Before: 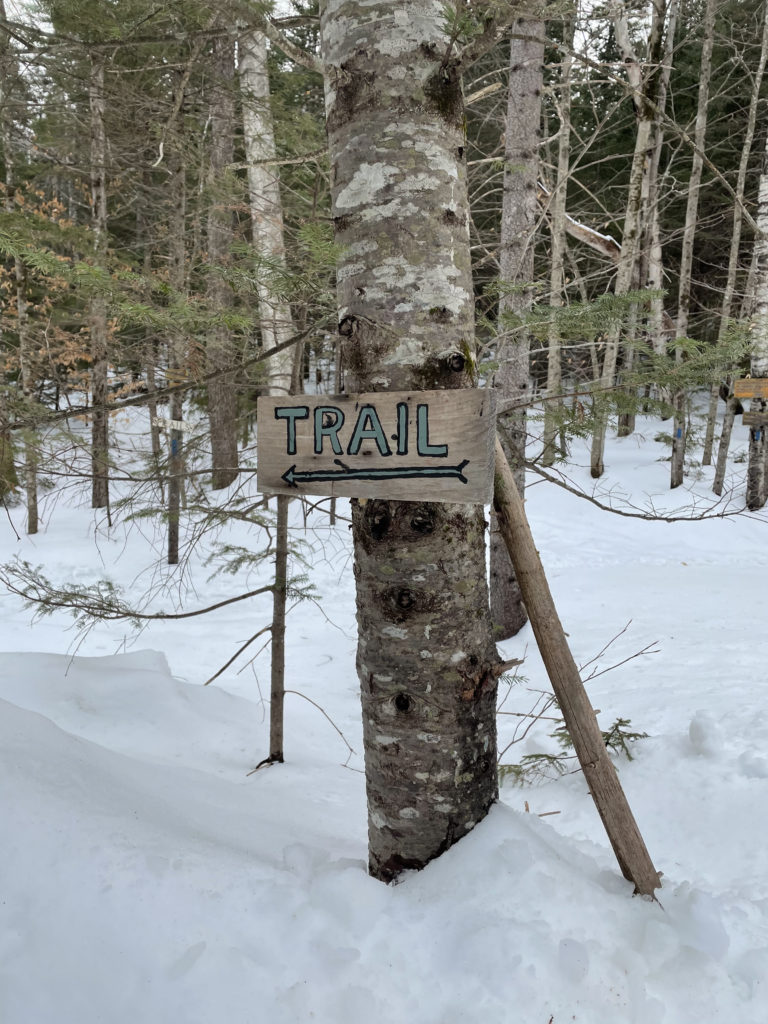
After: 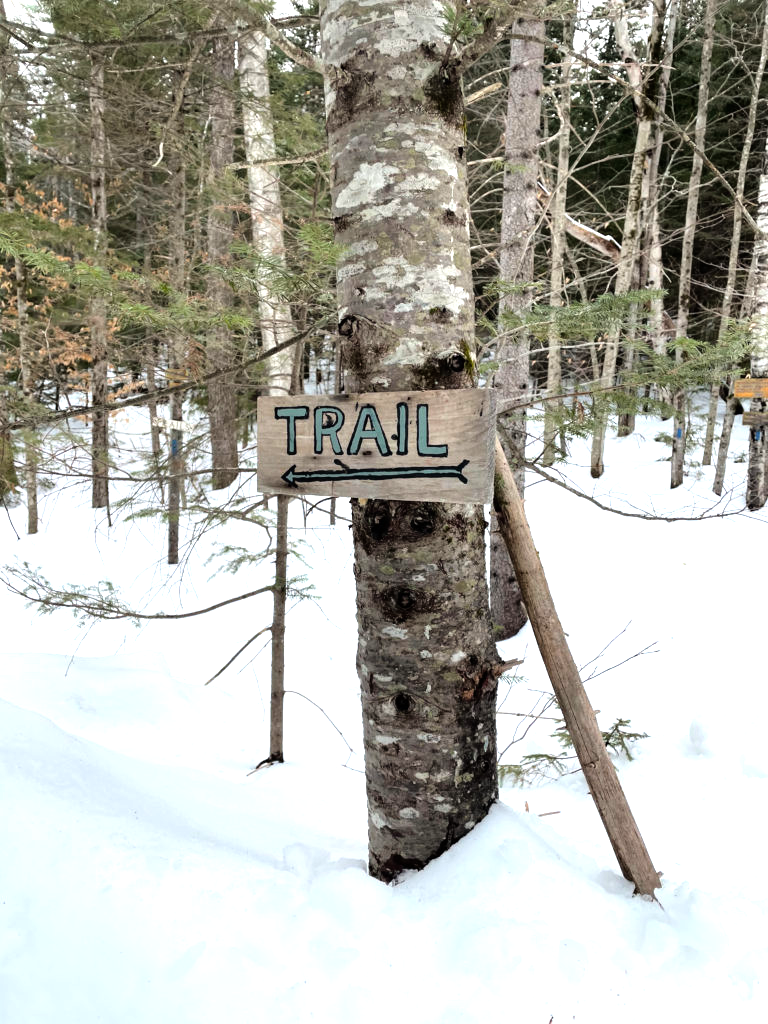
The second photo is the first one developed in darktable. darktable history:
tone equalizer: -8 EV -1.07 EV, -7 EV -0.989 EV, -6 EV -0.888 EV, -5 EV -0.601 EV, -3 EV 0.544 EV, -2 EV 0.864 EV, -1 EV 1.01 EV, +0 EV 1.05 EV, mask exposure compensation -0.488 EV
